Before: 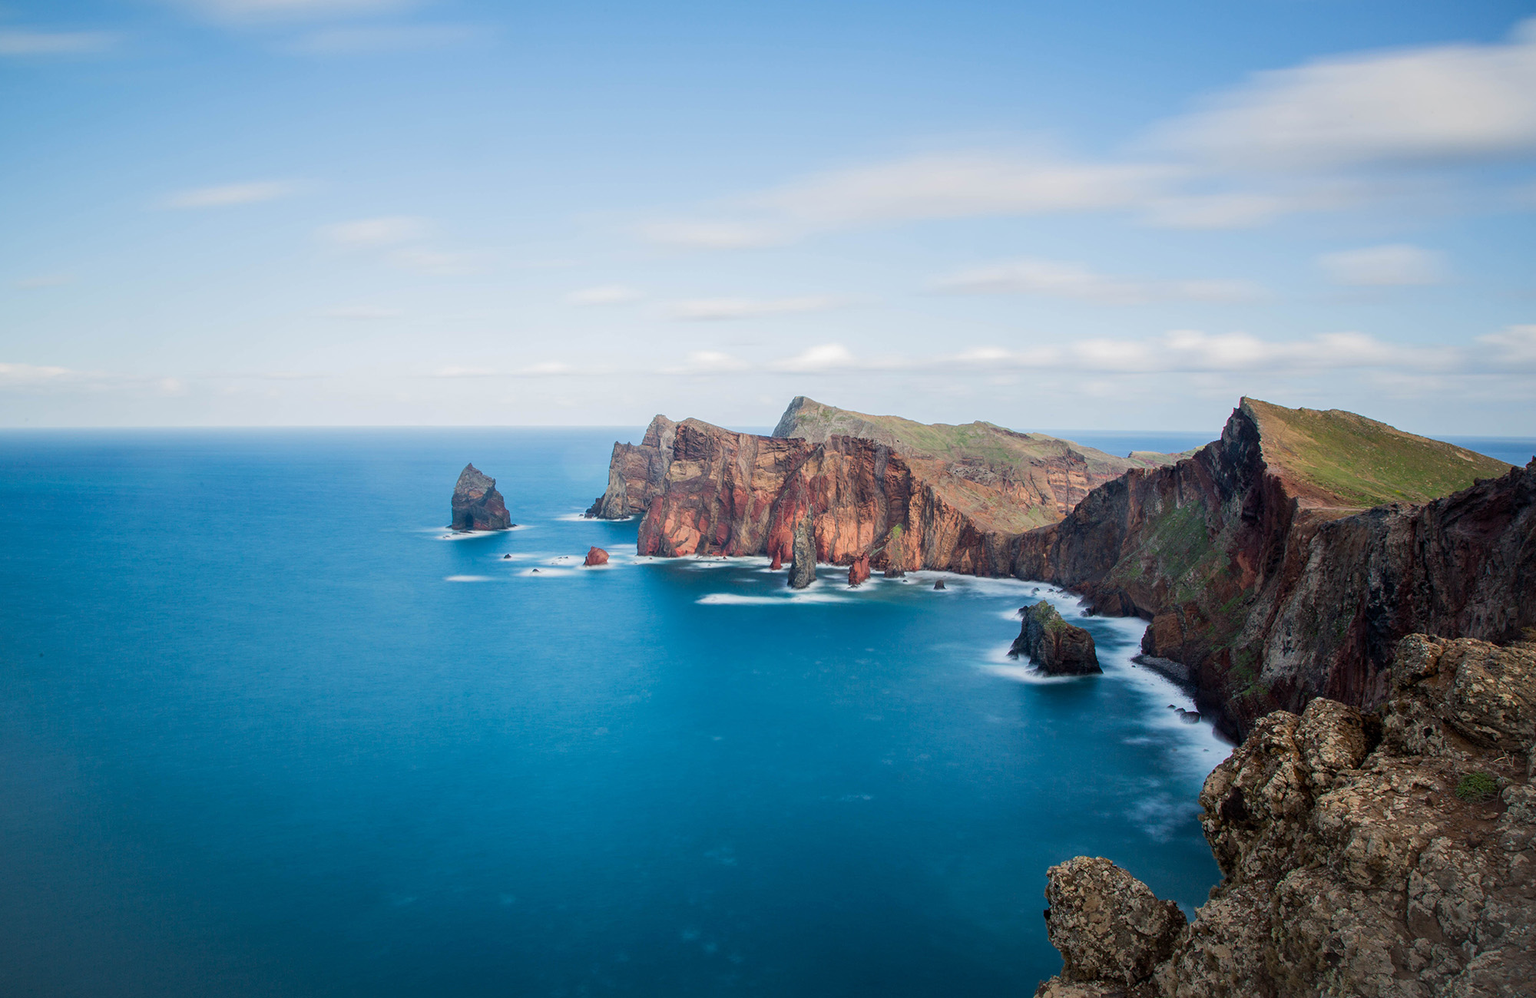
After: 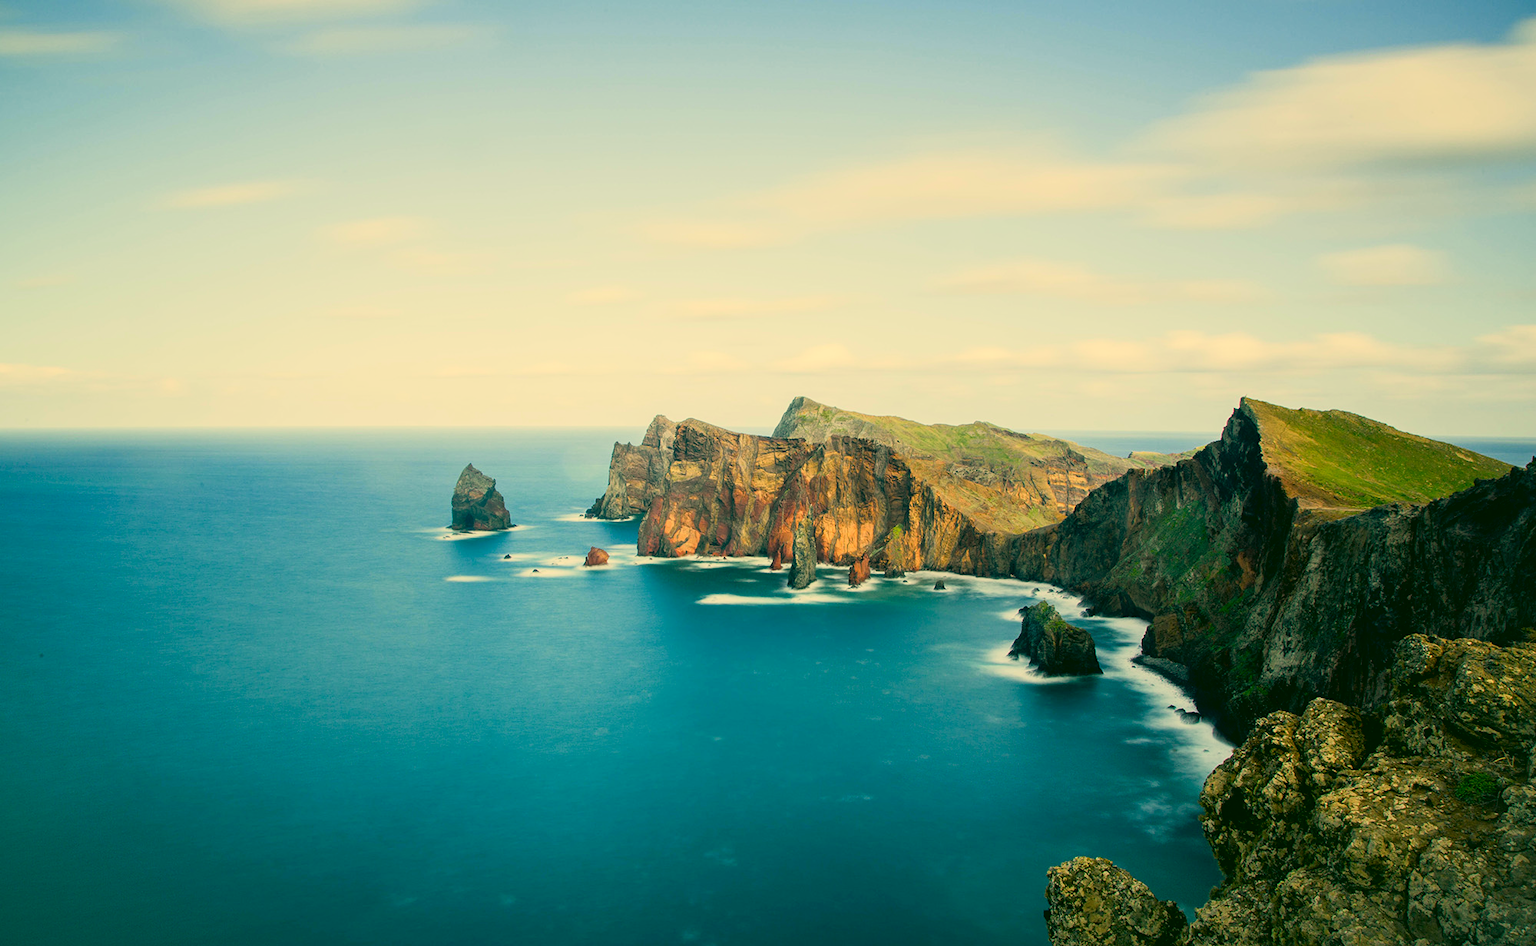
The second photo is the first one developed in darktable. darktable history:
tone curve: curves: ch0 [(0, 0.024) (0.031, 0.027) (0.113, 0.069) (0.198, 0.18) (0.304, 0.303) (0.441, 0.462) (0.557, 0.6) (0.711, 0.79) (0.812, 0.878) (0.927, 0.935) (1, 0.963)]; ch1 [(0, 0) (0.222, 0.2) (0.343, 0.325) (0.45, 0.441) (0.502, 0.501) (0.527, 0.534) (0.55, 0.561) (0.632, 0.656) (0.735, 0.754) (1, 1)]; ch2 [(0, 0) (0.249, 0.222) (0.352, 0.348) (0.424, 0.439) (0.476, 0.482) (0.499, 0.501) (0.517, 0.516) (0.532, 0.544) (0.558, 0.585) (0.596, 0.629) (0.726, 0.745) (0.82, 0.796) (0.998, 0.928)], color space Lab, independent channels, preserve colors none
contrast brightness saturation: contrast -0.02, brightness -0.01, saturation 0.03
crop and rotate: top 0%, bottom 5.097%
color correction: highlights a* 5.62, highlights b* 33.57, shadows a* -25.86, shadows b* 4.02
